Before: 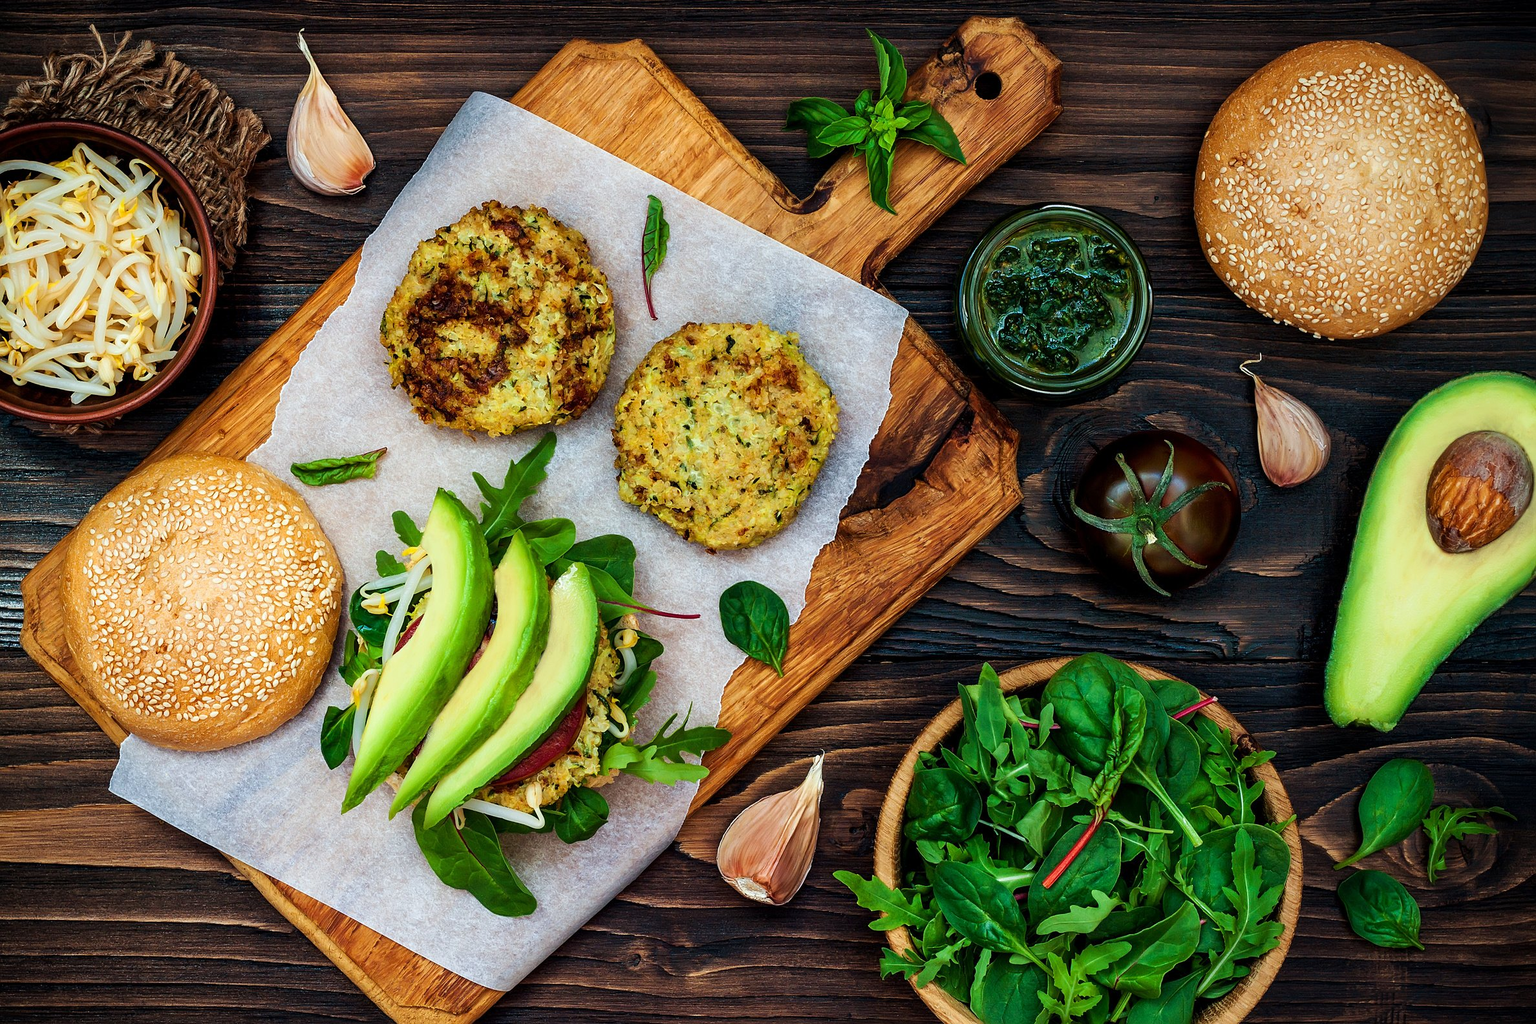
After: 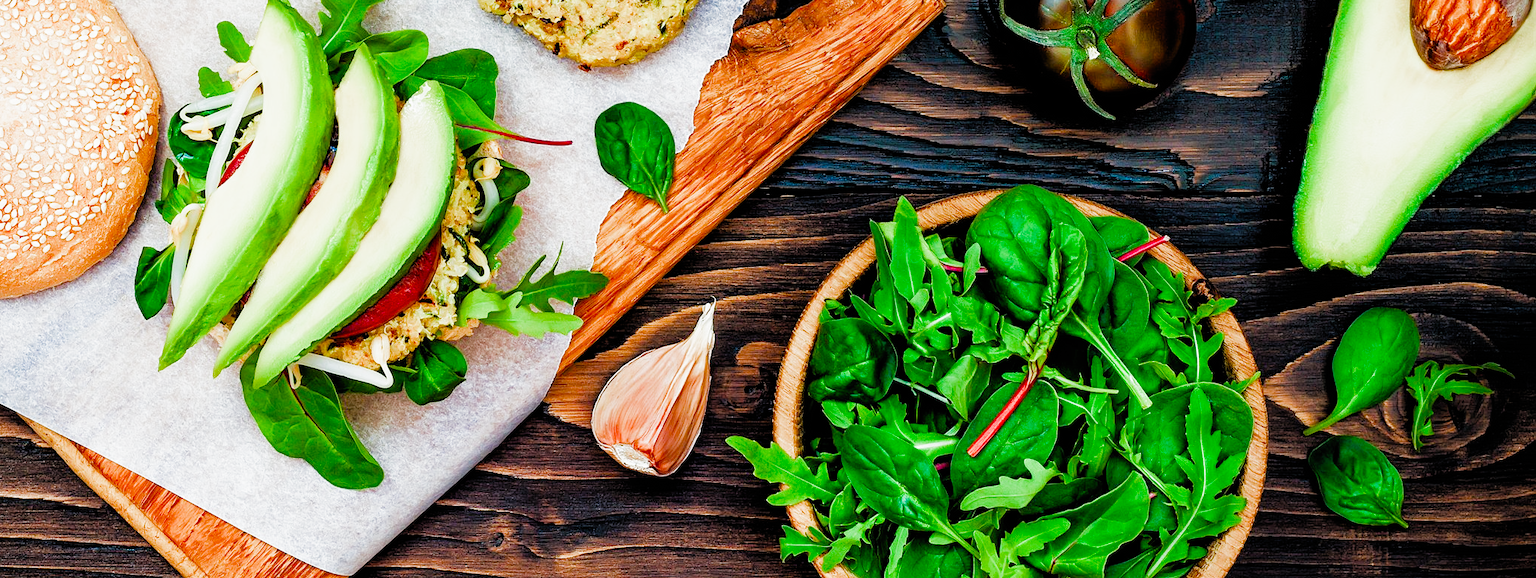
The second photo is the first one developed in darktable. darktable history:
filmic rgb: black relative exposure -4.4 EV, white relative exposure 5 EV, threshold 3 EV, hardness 2.23, latitude 40.06%, contrast 1.15, highlights saturation mix 10%, shadows ↔ highlights balance 1.04%, preserve chrominance RGB euclidean norm (legacy), color science v4 (2020), enable highlight reconstruction true
exposure: black level correction 0, exposure 1.45 EV, compensate exposure bias true, compensate highlight preservation false
crop and rotate: left 13.306%, top 48.129%, bottom 2.928%
